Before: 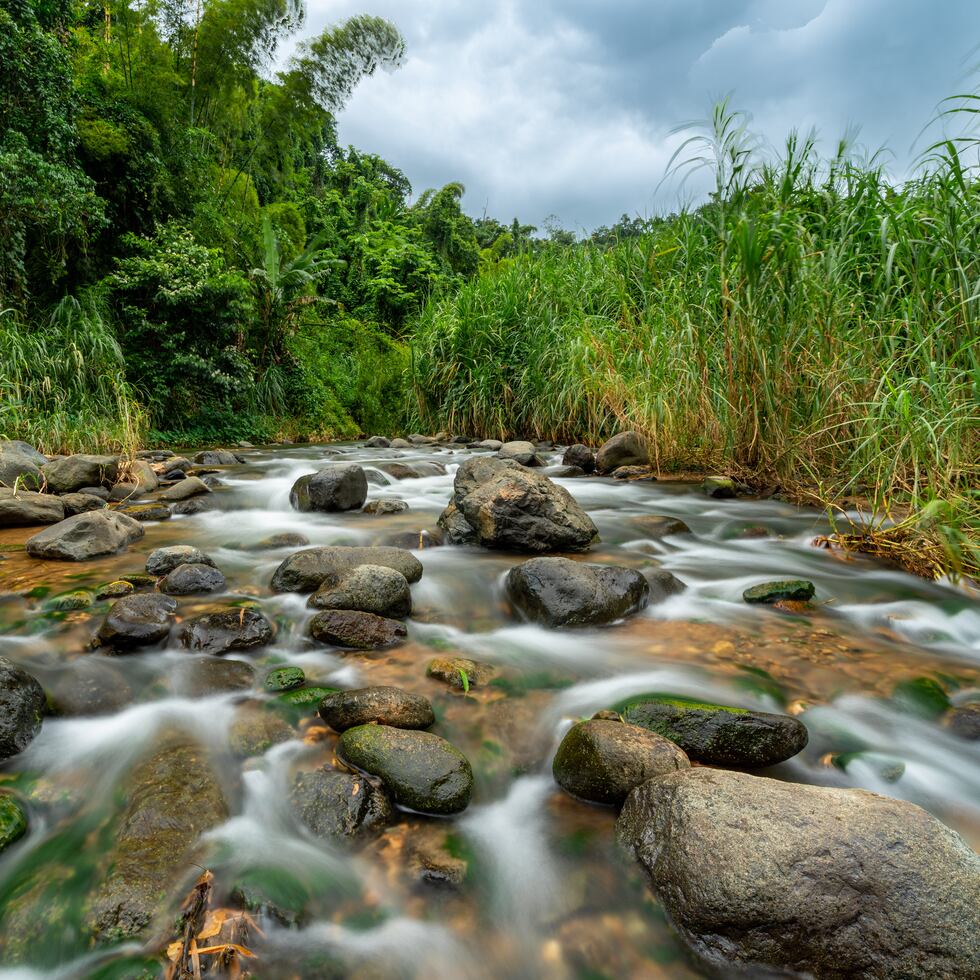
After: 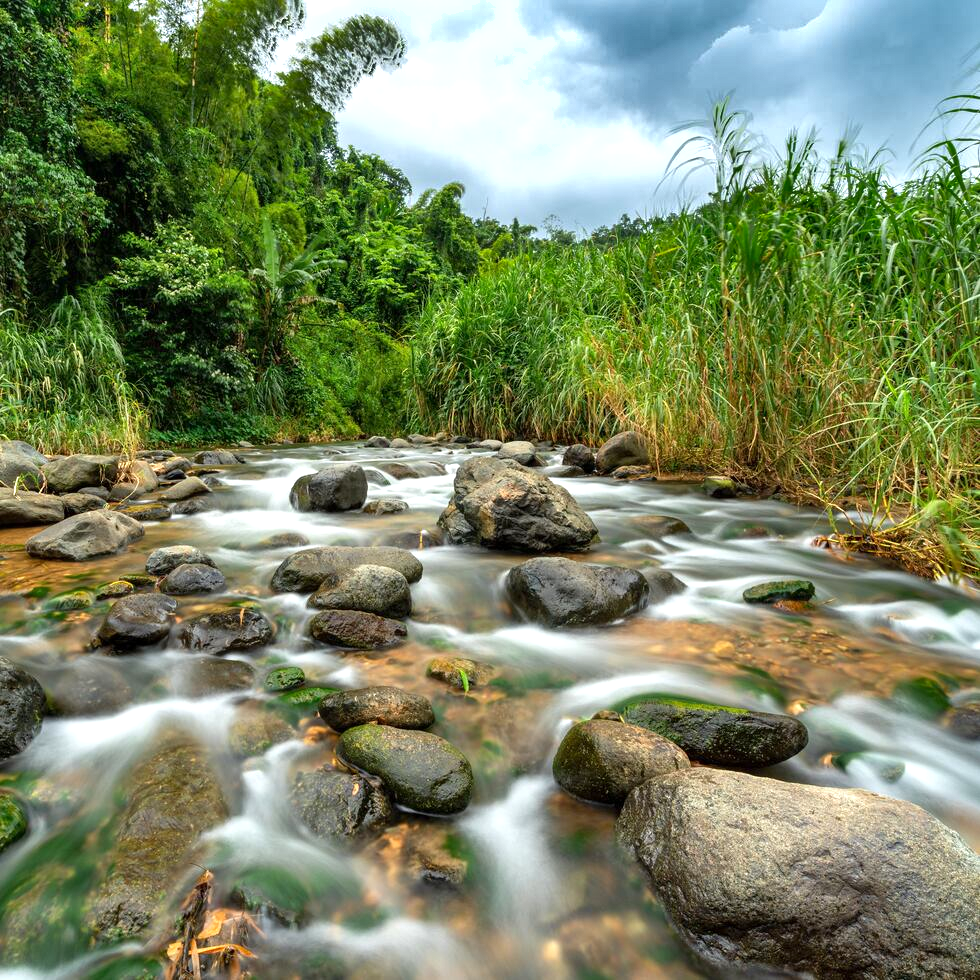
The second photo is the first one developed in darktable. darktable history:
exposure: exposure 0.559 EV, compensate highlight preservation false
shadows and highlights: radius 118.69, shadows 42.21, highlights -61.56, soften with gaussian
